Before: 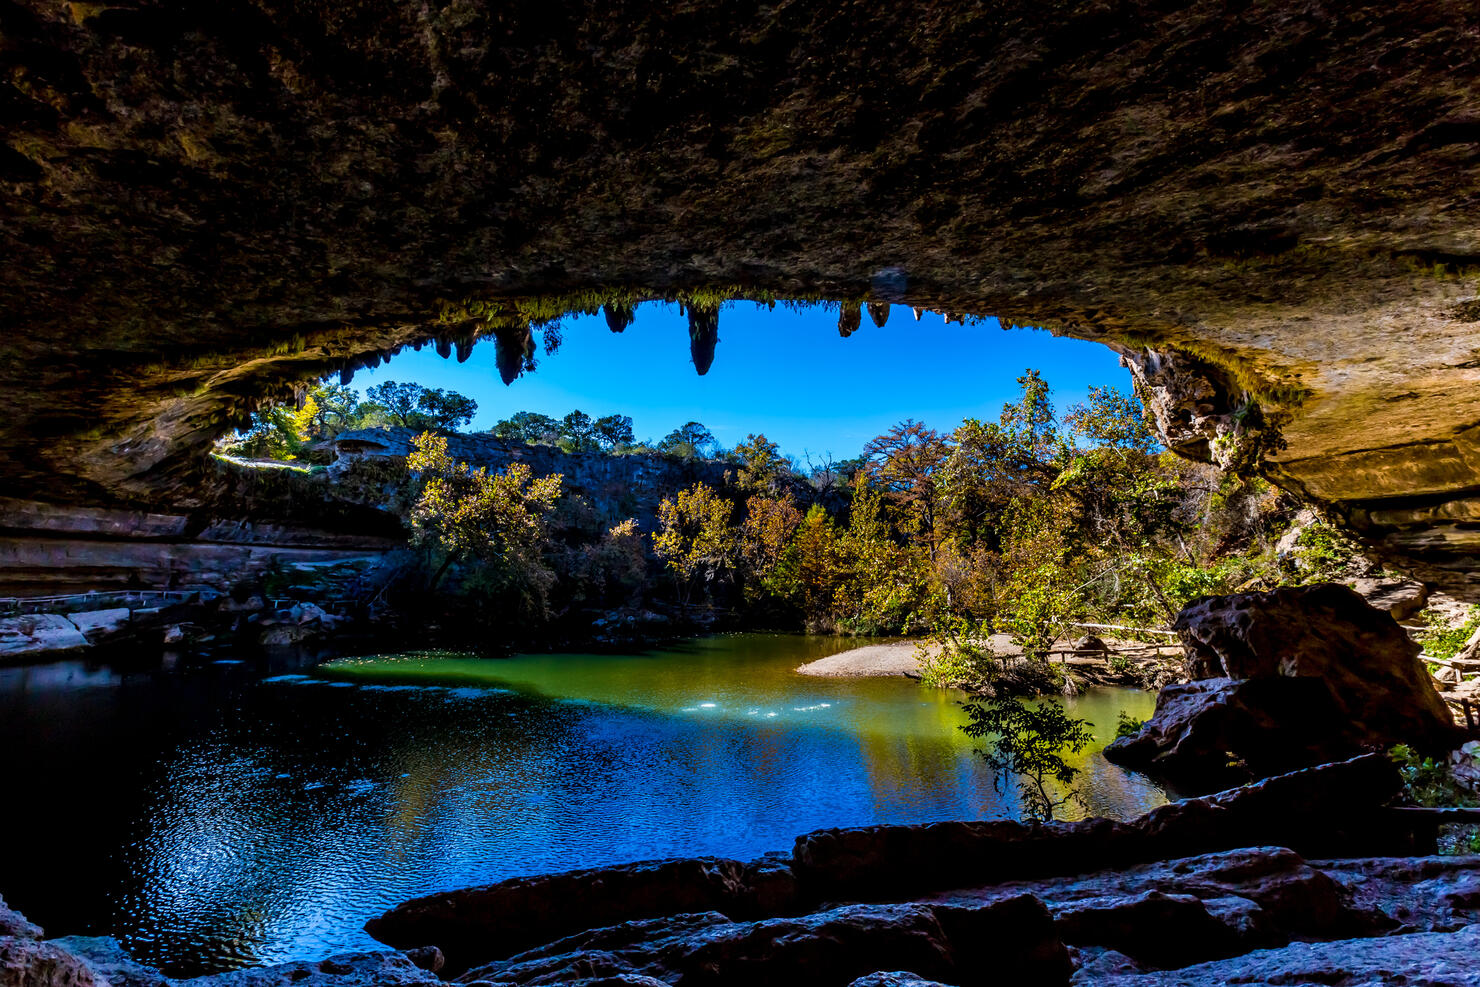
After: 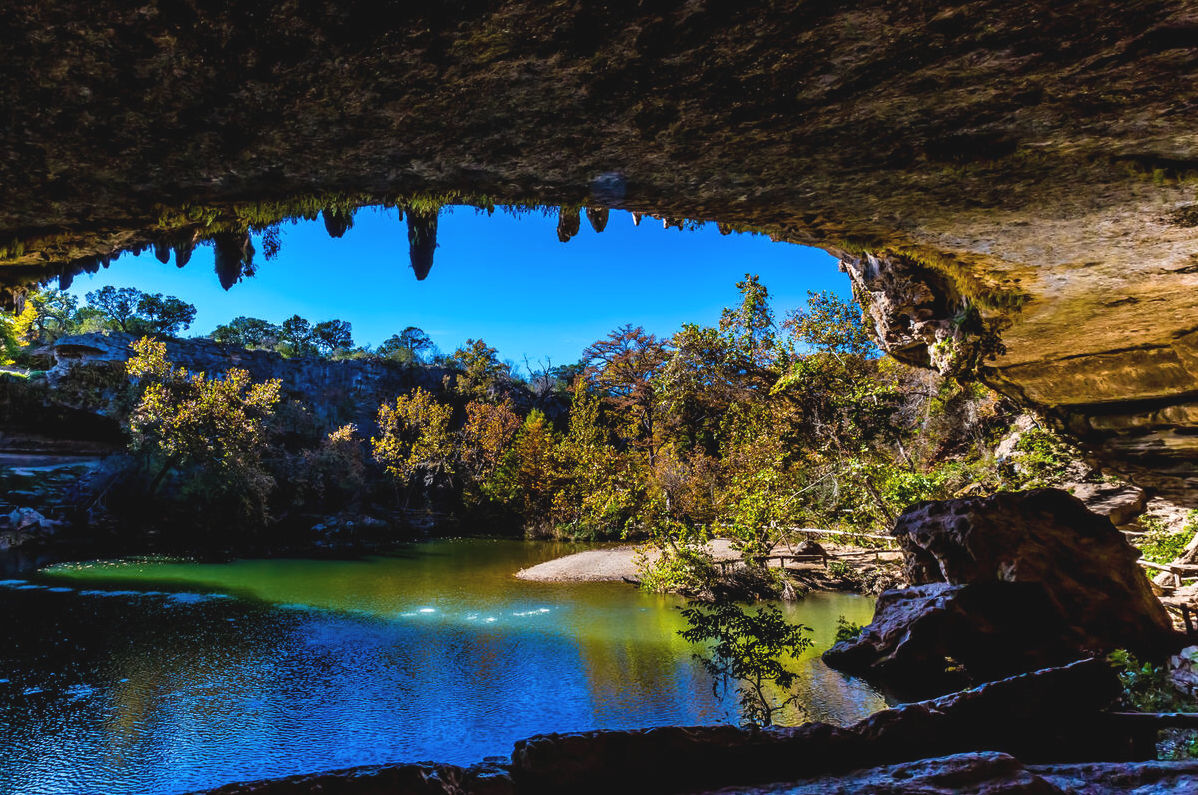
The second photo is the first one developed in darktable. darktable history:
crop: left 19.03%, top 9.629%, right 0%, bottom 9.575%
exposure: black level correction -0.006, exposure 0.068 EV, compensate highlight preservation false
